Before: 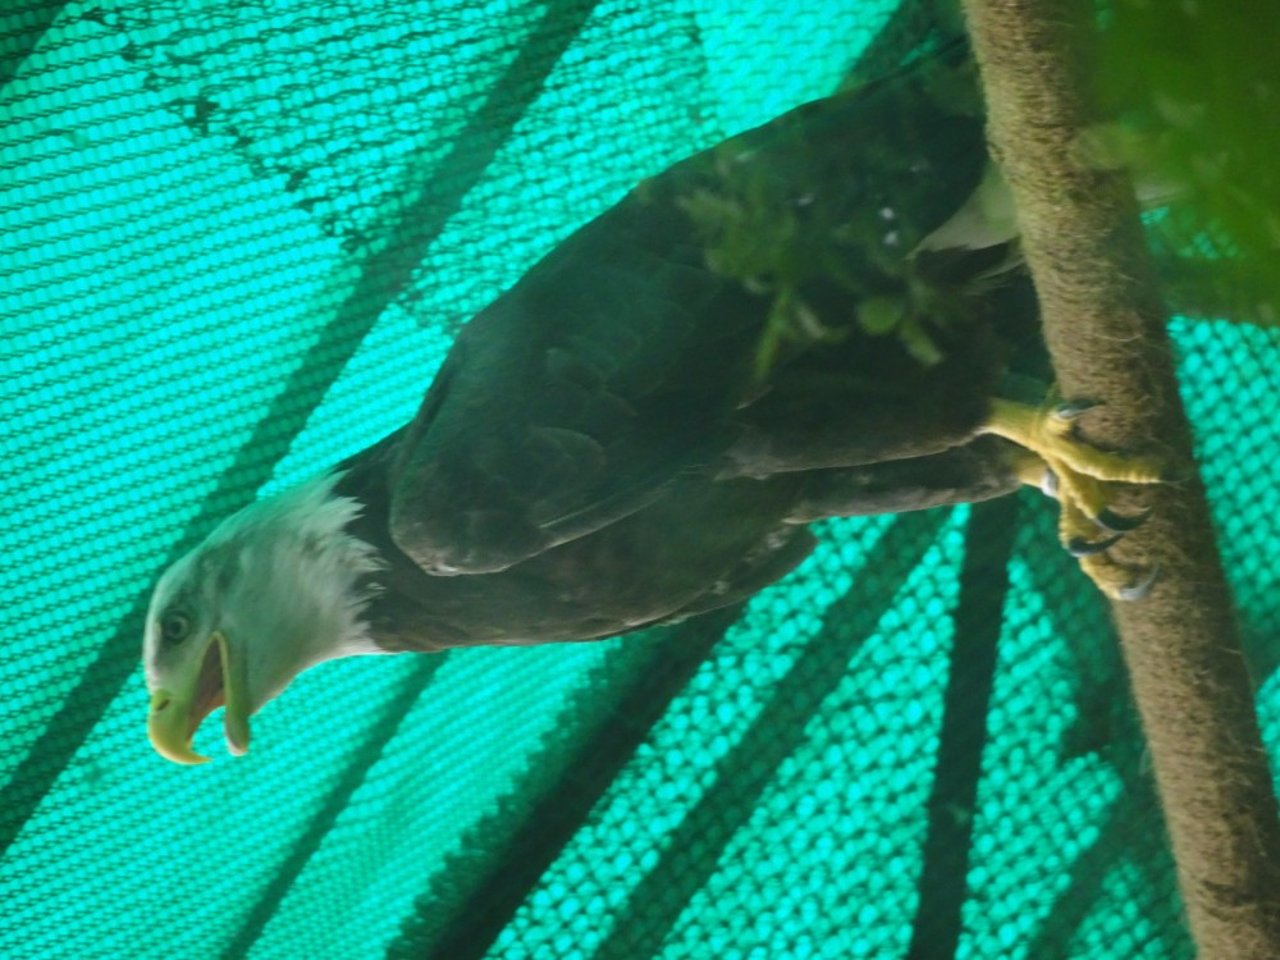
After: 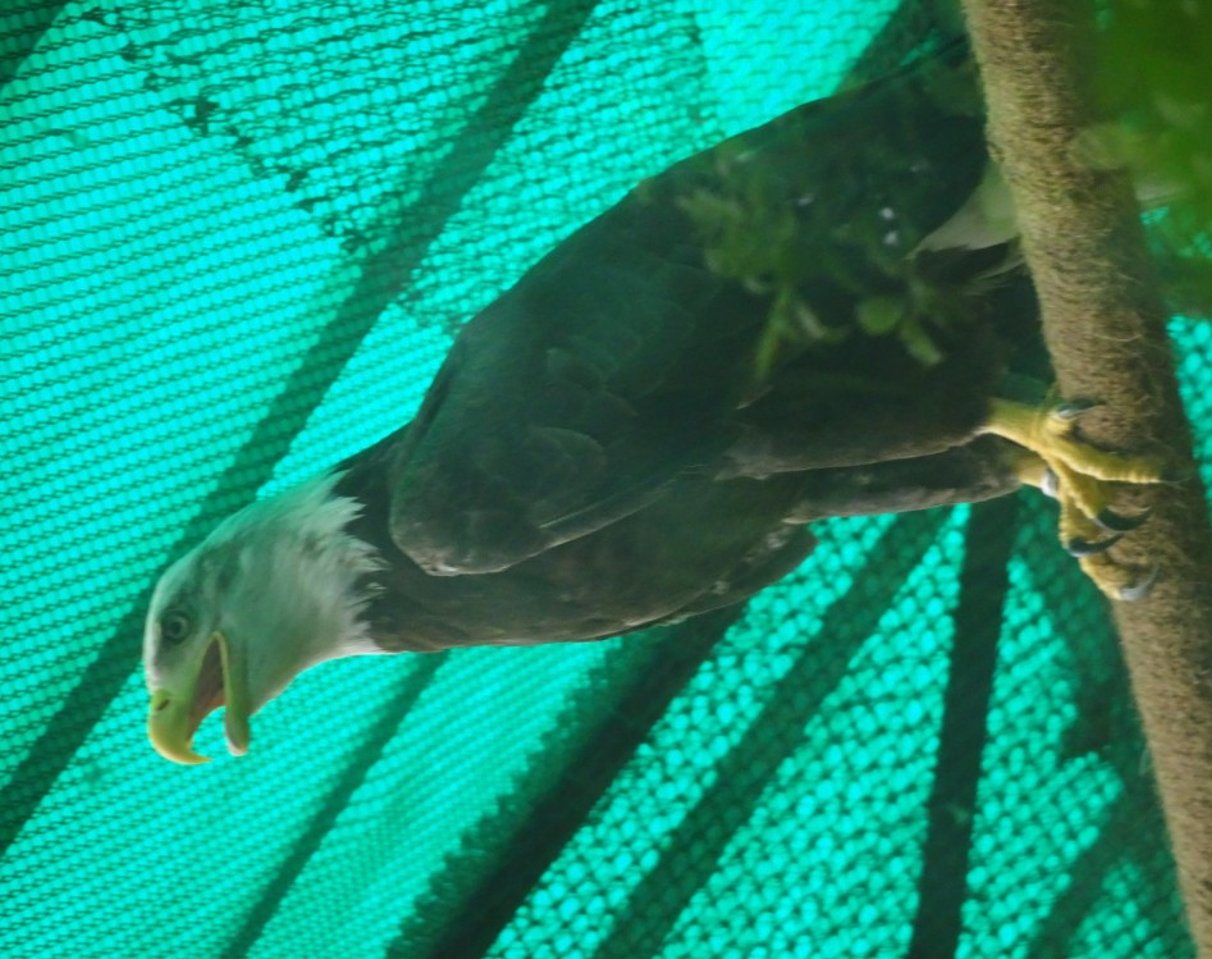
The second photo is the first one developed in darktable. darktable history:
crop and rotate: left 0%, right 5.286%
